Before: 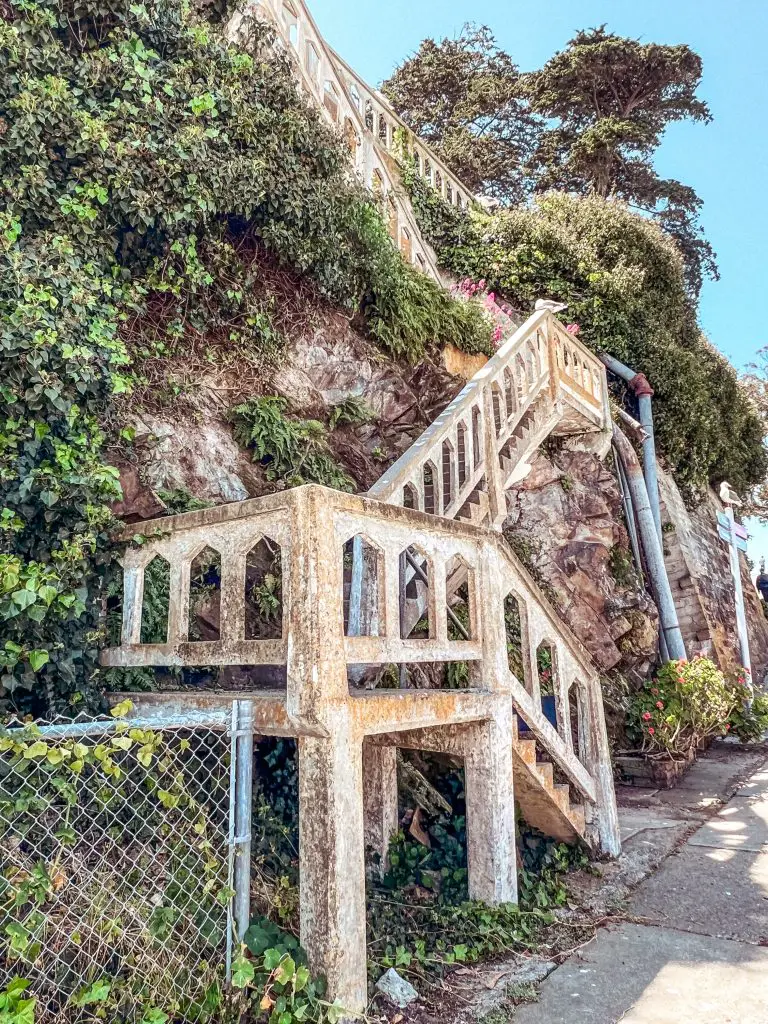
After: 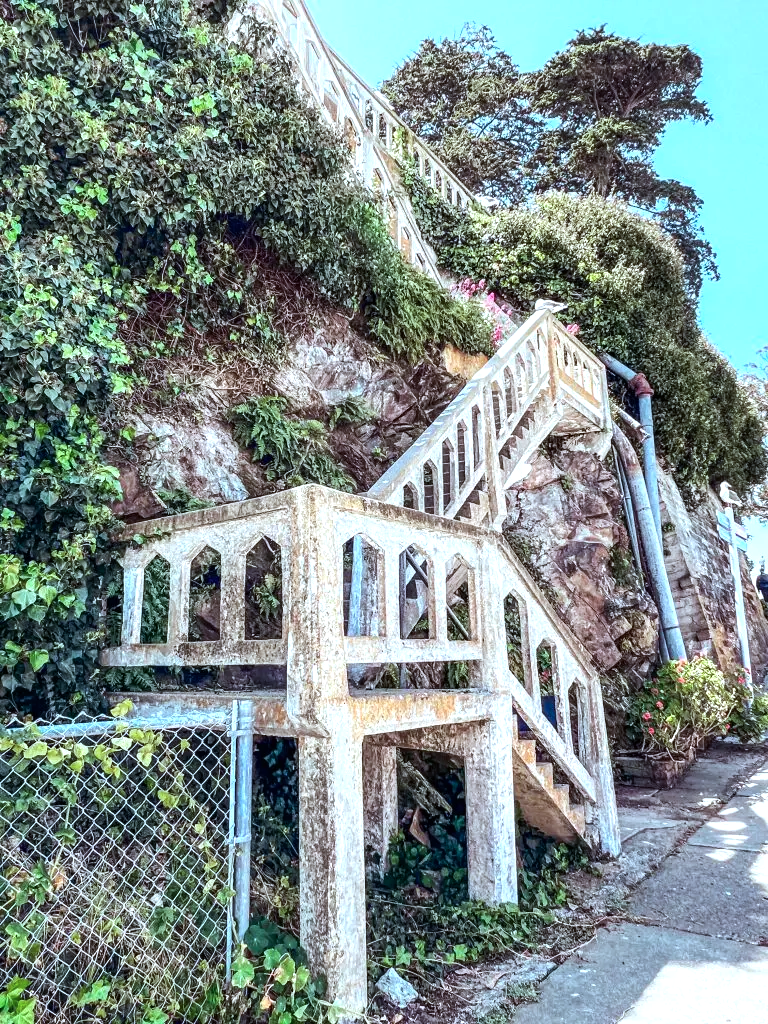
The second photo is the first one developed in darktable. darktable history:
color calibration: illuminant Planckian (black body), x 0.378, y 0.375, temperature 4065 K
tone equalizer: -8 EV -0.417 EV, -7 EV -0.389 EV, -6 EV -0.333 EV, -5 EV -0.222 EV, -3 EV 0.222 EV, -2 EV 0.333 EV, -1 EV 0.389 EV, +0 EV 0.417 EV, edges refinement/feathering 500, mask exposure compensation -1.57 EV, preserve details no
